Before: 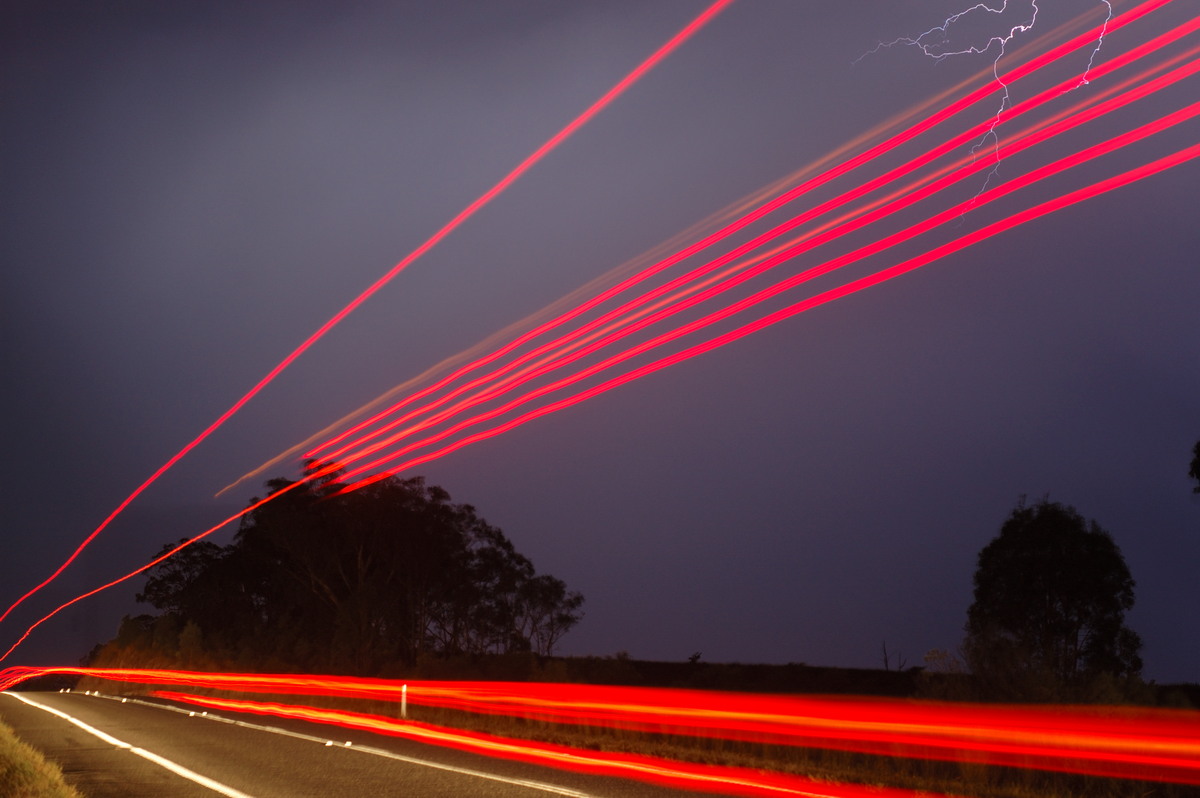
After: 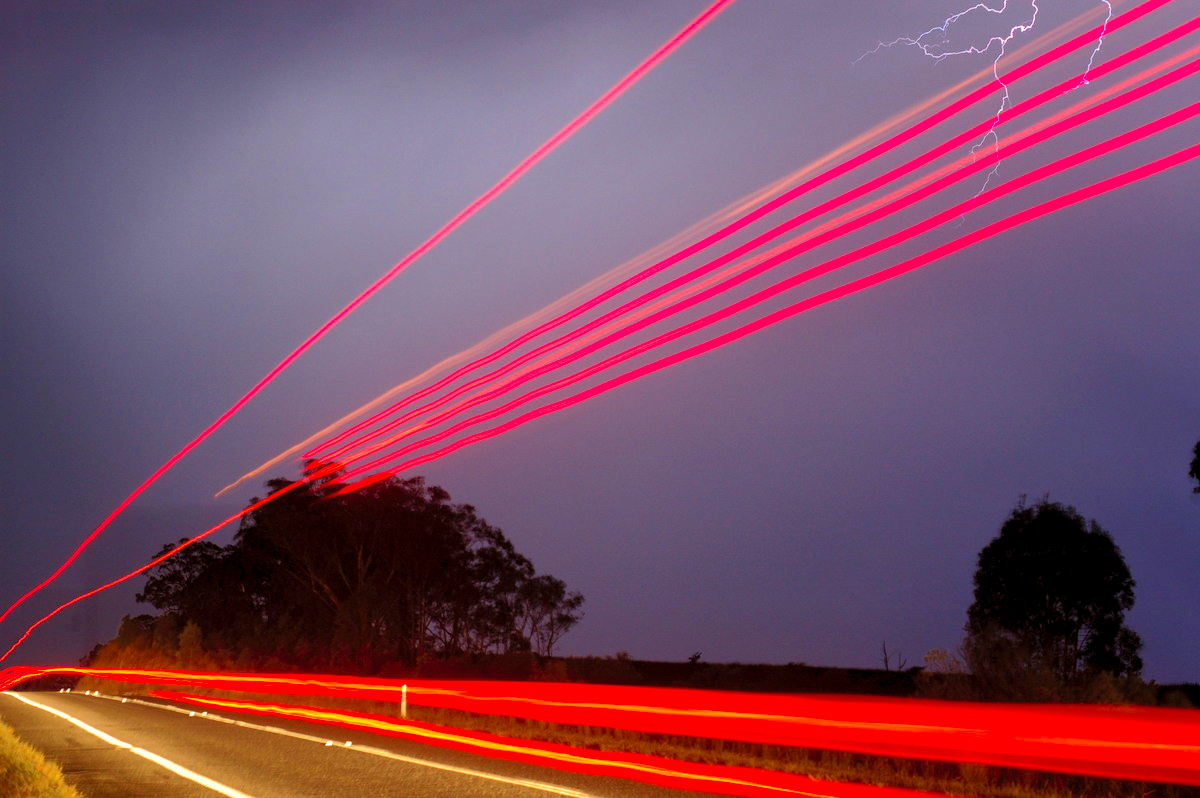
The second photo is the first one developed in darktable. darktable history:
contrast brightness saturation: contrast 0.203, brightness 0.156, saturation 0.225
shadows and highlights: on, module defaults
exposure: black level correction 0.001, exposure 0.5 EV, compensate highlight preservation false
